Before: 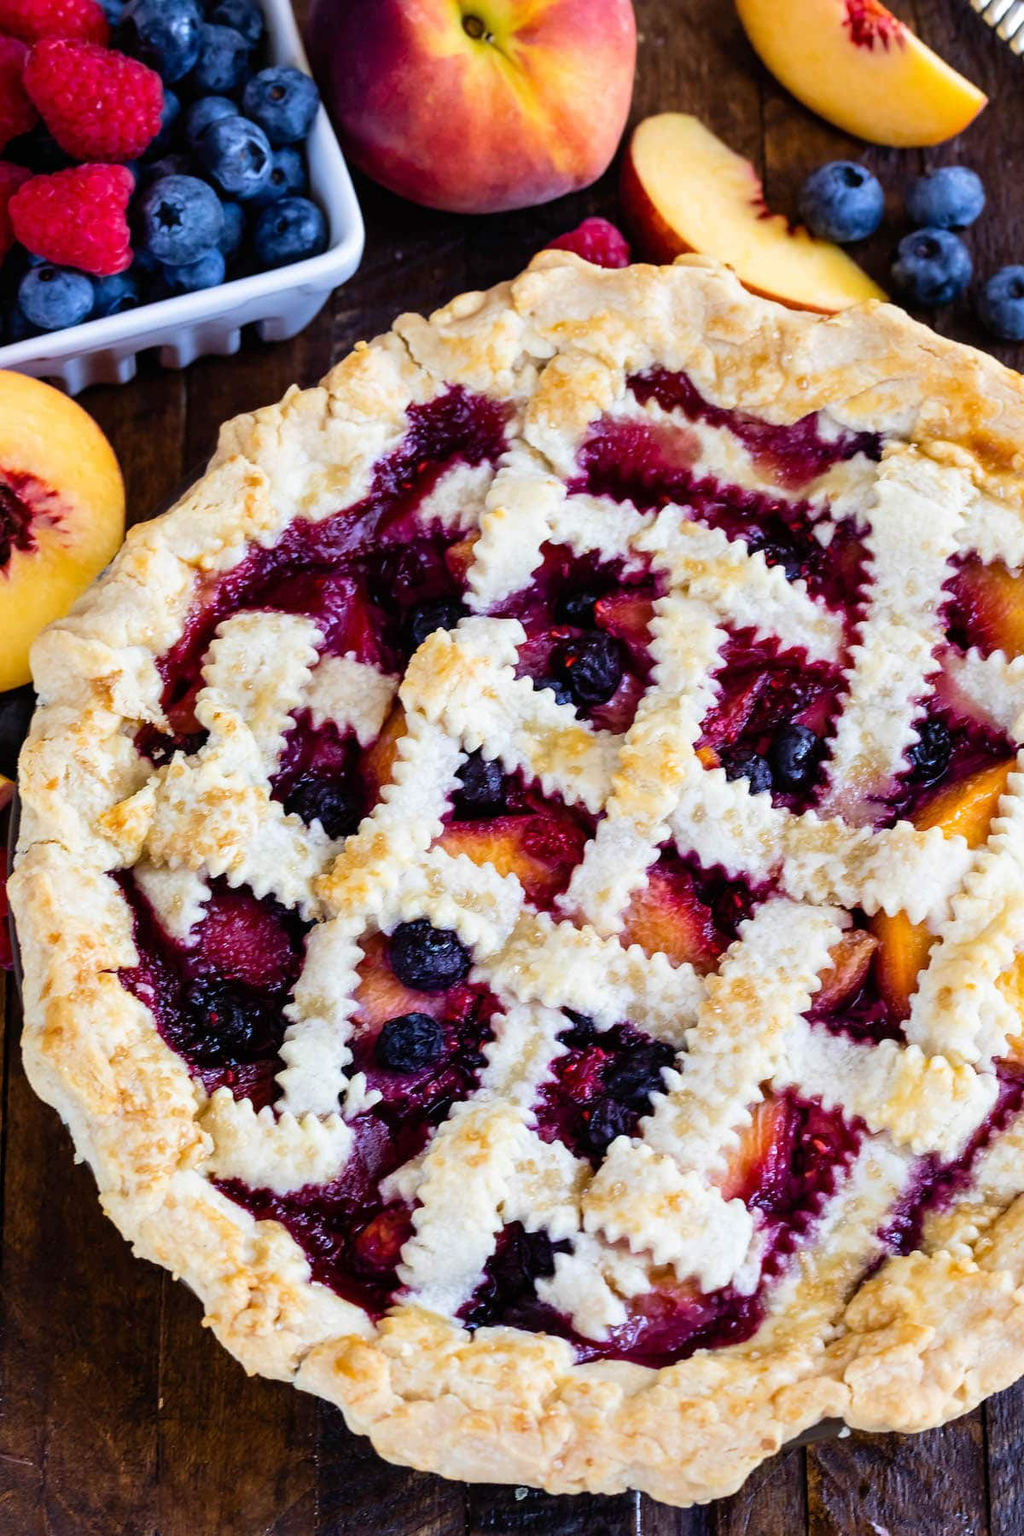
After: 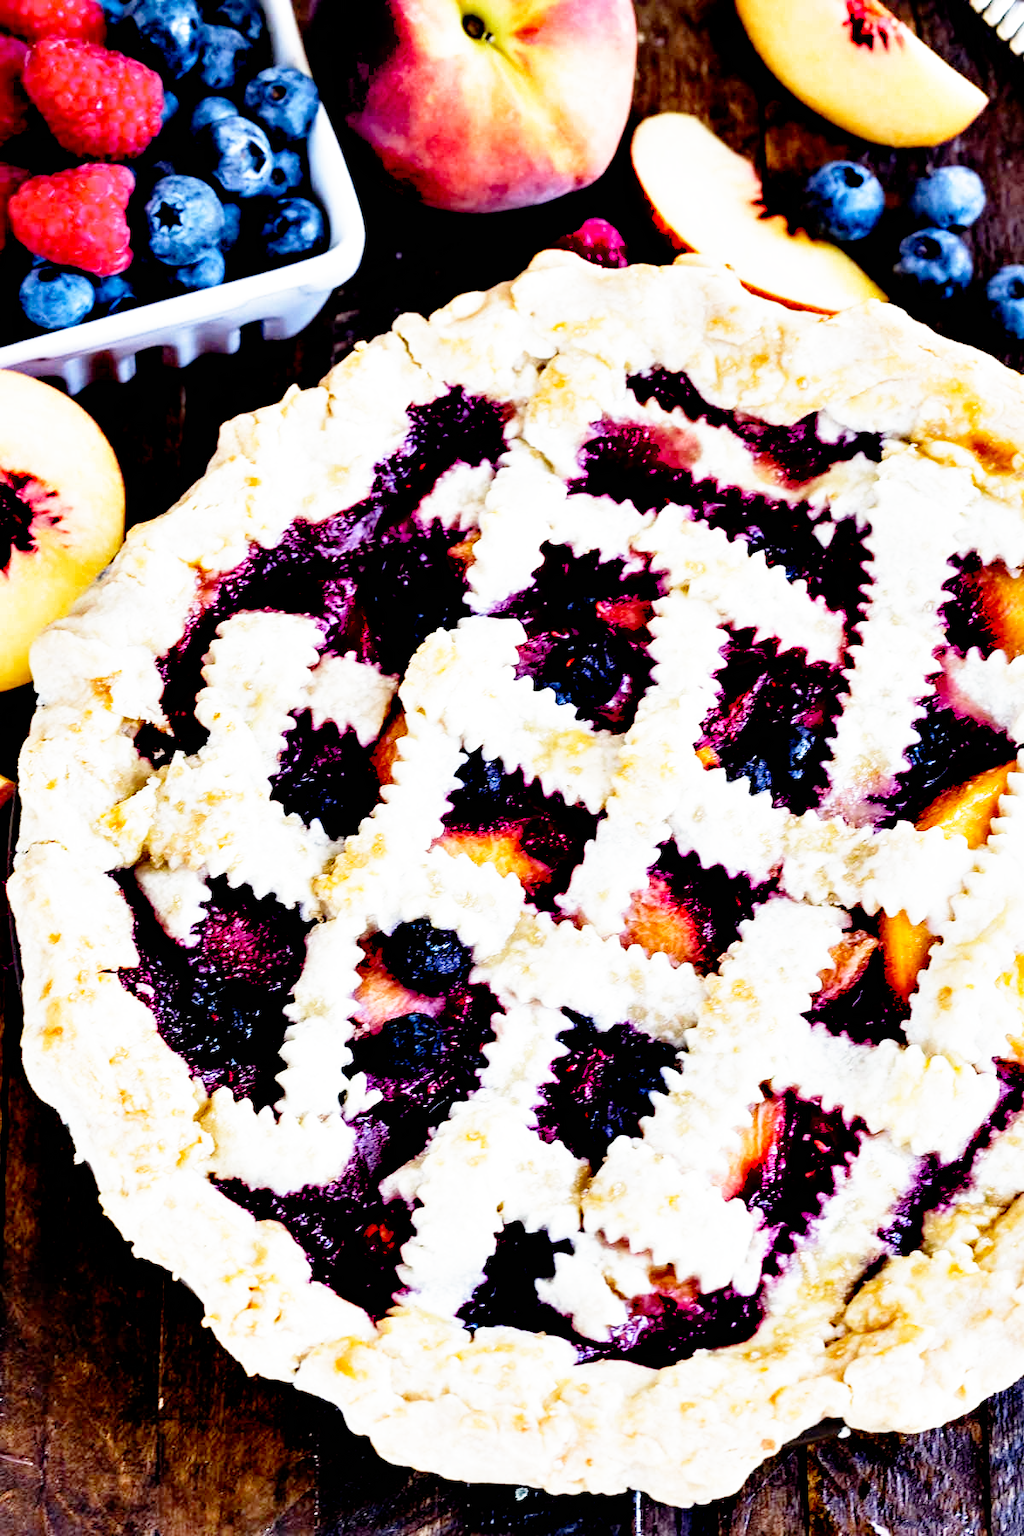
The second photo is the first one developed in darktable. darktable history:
exposure: black level correction 0, exposure 1.195 EV, compensate exposure bias true, compensate highlight preservation false
filmic rgb: black relative exposure -7.72 EV, white relative exposure 4.43 EV, hardness 3.75, latitude 49.09%, contrast 1.101, preserve chrominance no, color science v5 (2021), iterations of high-quality reconstruction 0
contrast equalizer: y [[0.6 ×6], [0.55 ×6], [0 ×6], [0 ×6], [0 ×6]]
